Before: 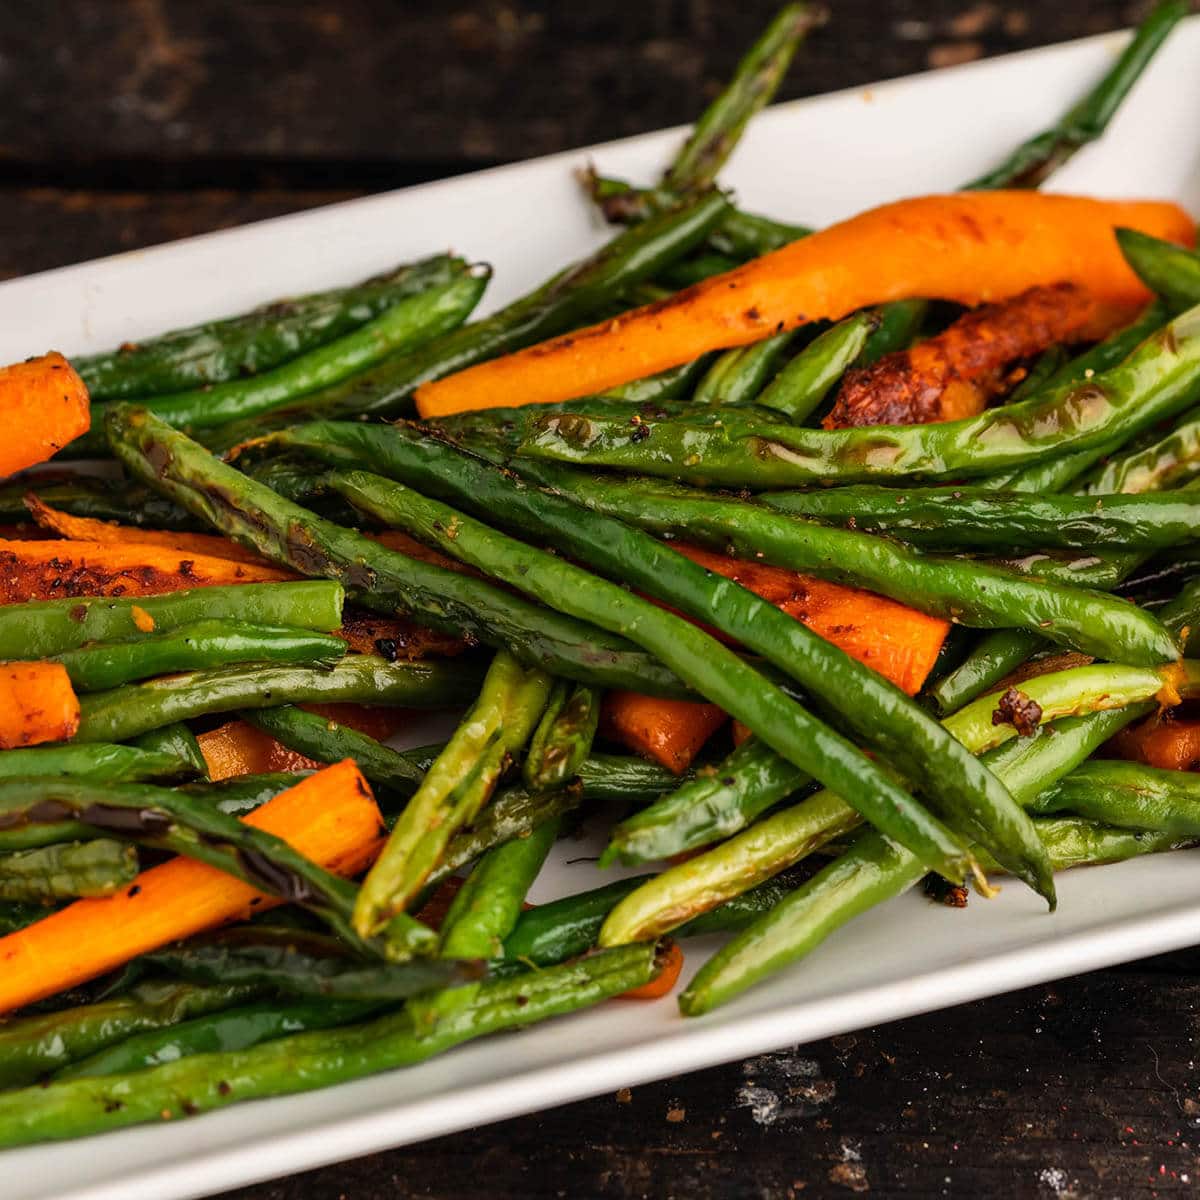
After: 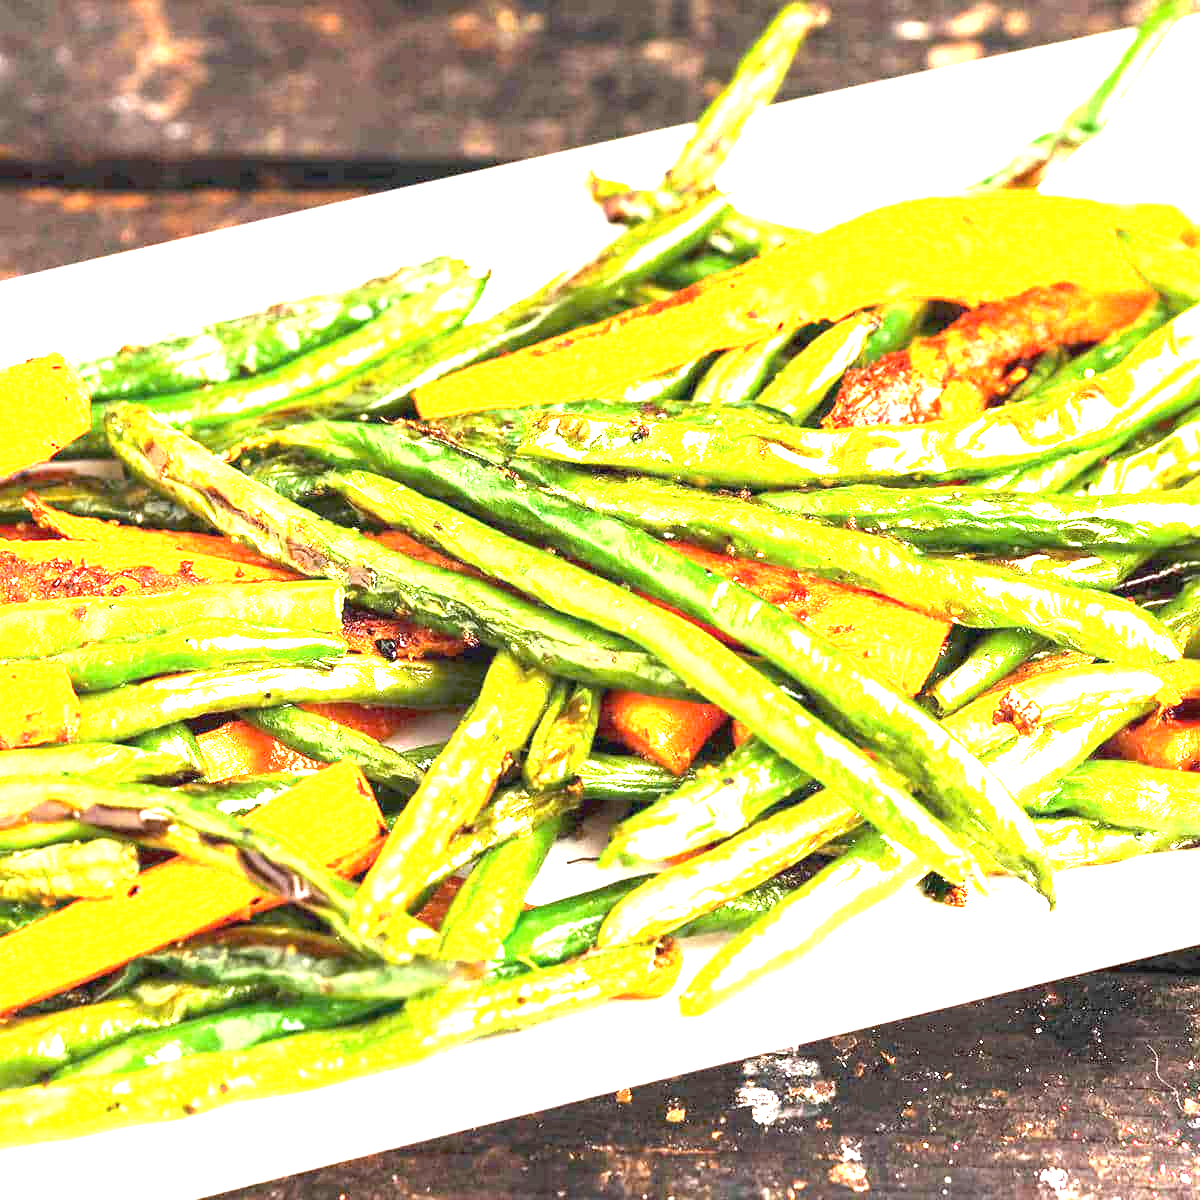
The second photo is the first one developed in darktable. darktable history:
exposure: black level correction 0, exposure 4.076 EV, compensate highlight preservation false
